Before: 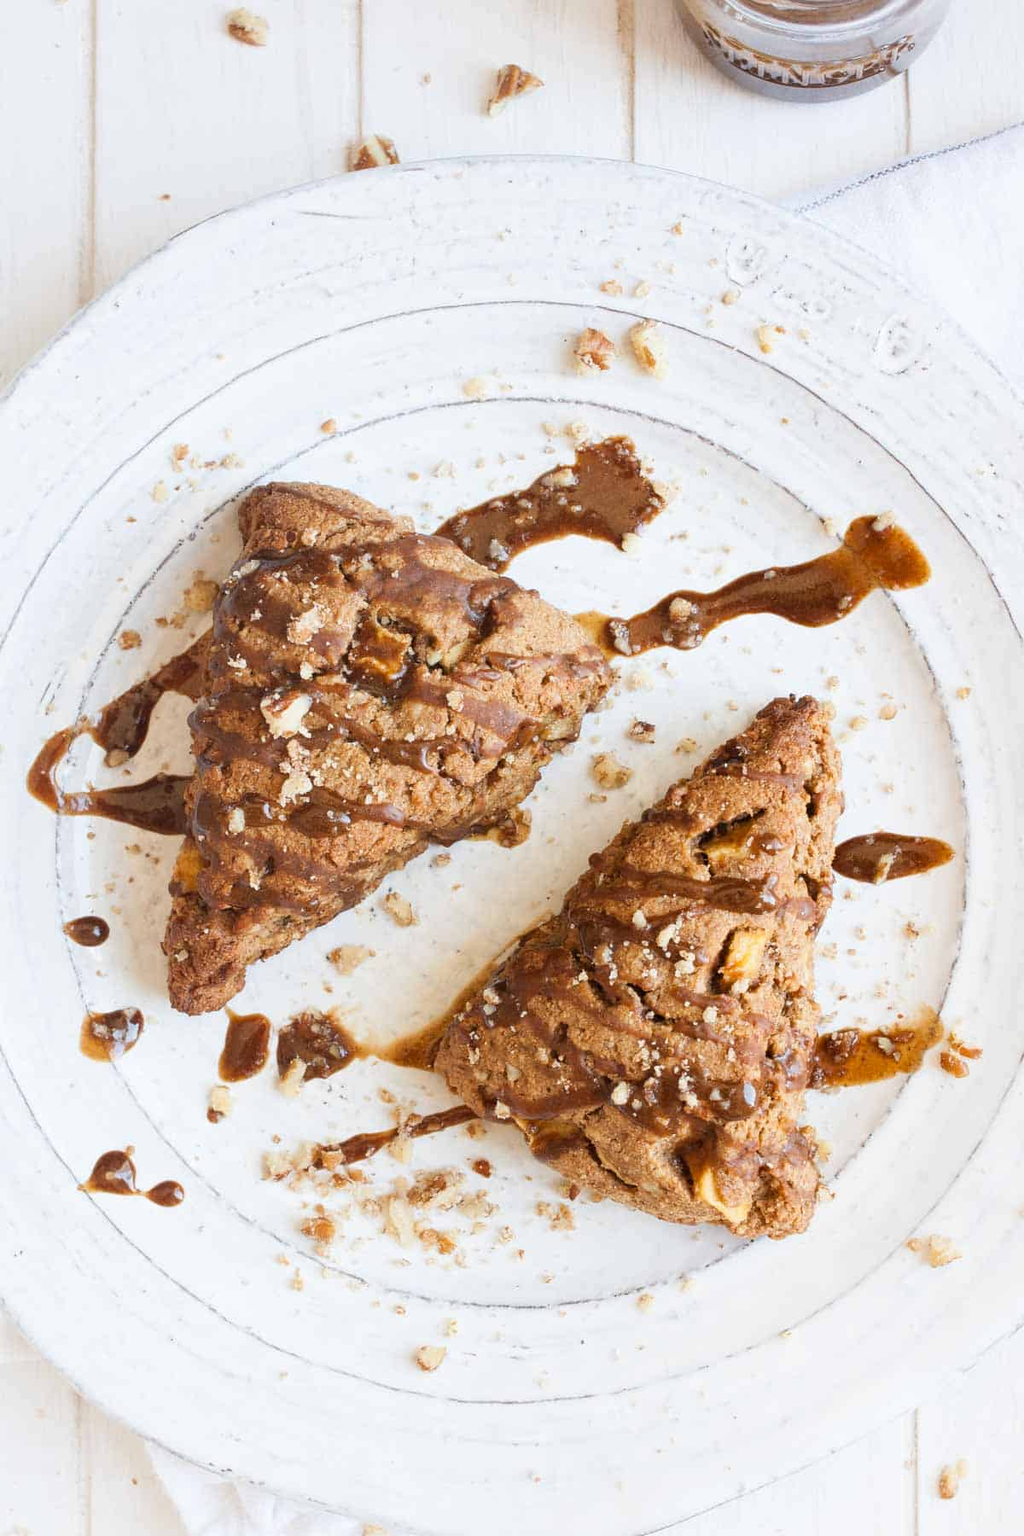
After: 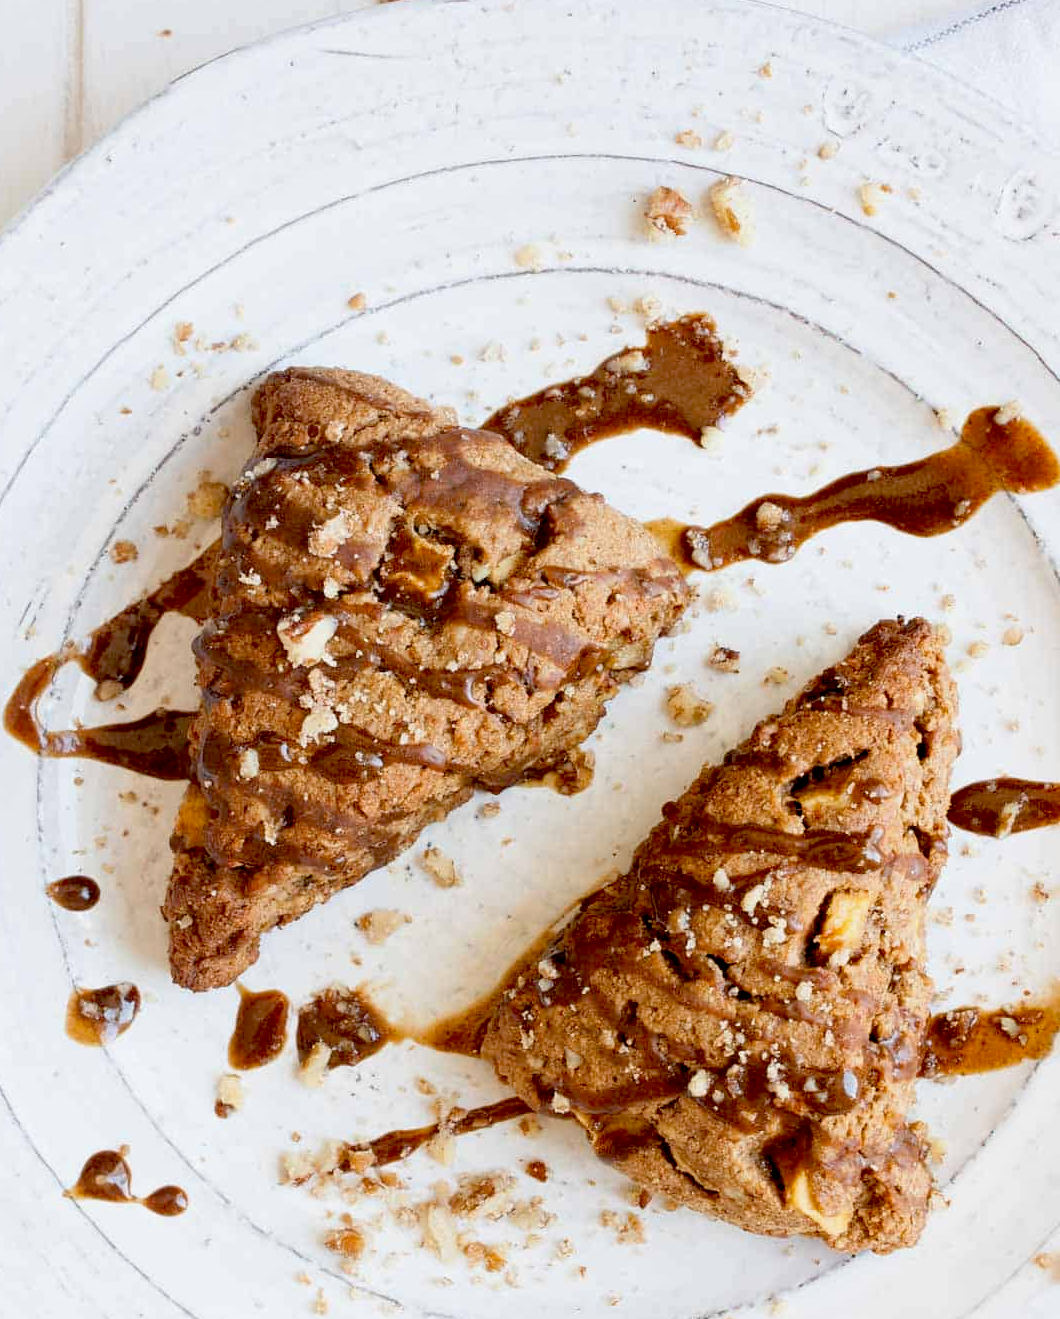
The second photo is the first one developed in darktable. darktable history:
exposure: black level correction 0.03, exposure -0.074 EV, compensate highlight preservation false
crop and rotate: left 2.395%, top 11.055%, right 9.272%, bottom 15.66%
